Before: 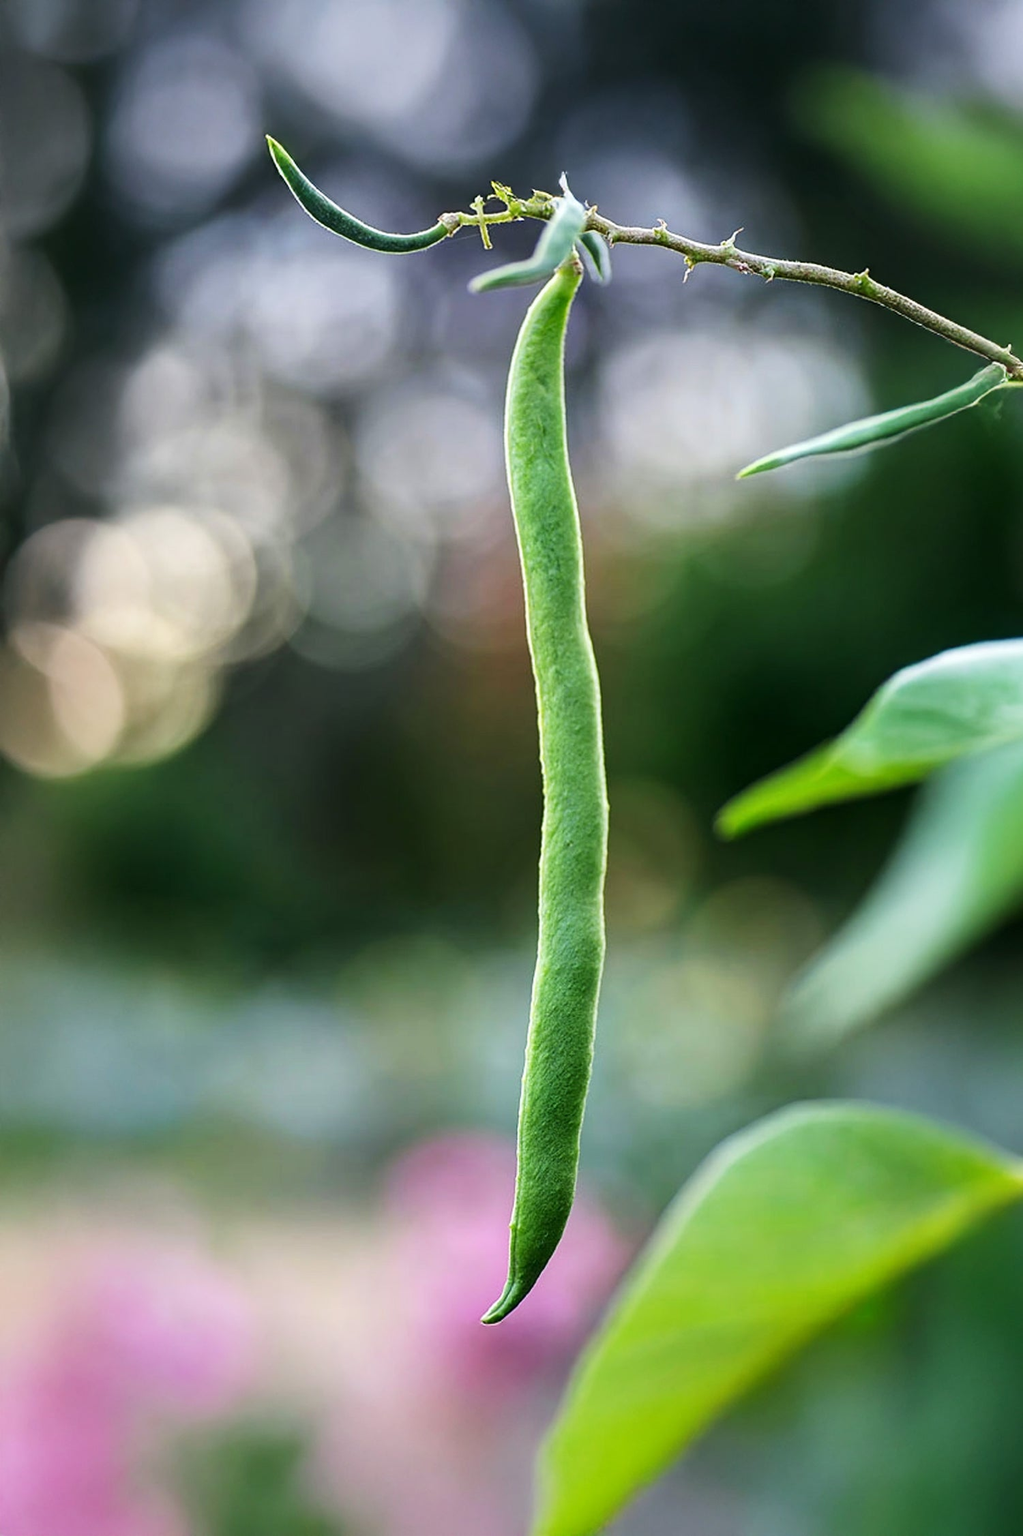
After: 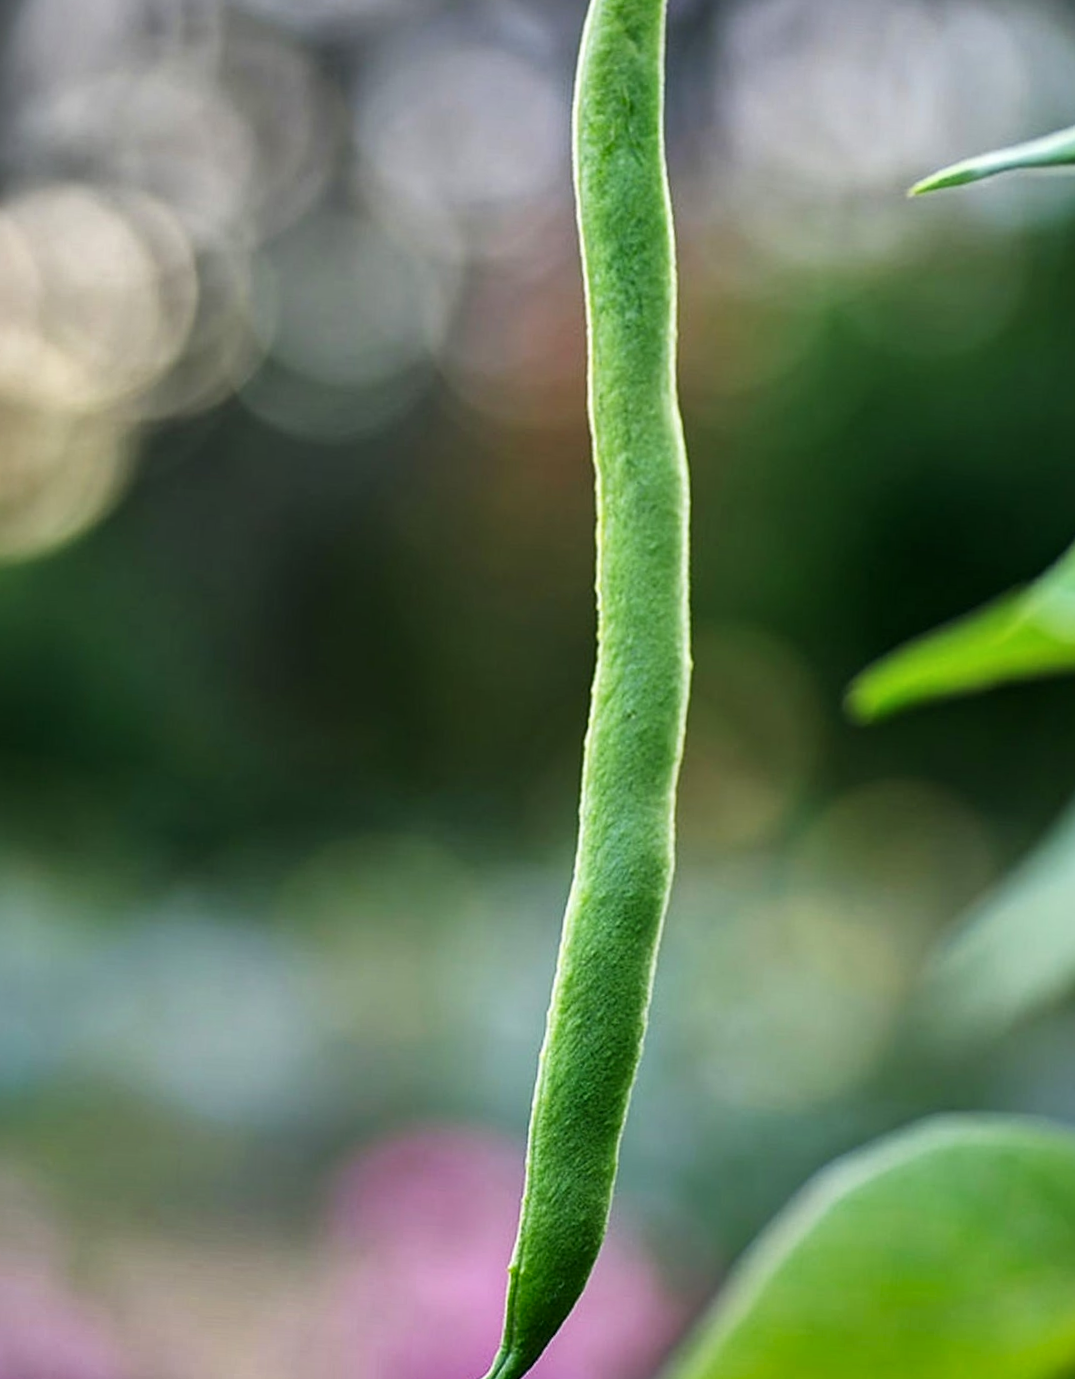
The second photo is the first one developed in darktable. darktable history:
crop and rotate: angle -3.56°, left 9.8%, top 21.044%, right 11.983%, bottom 12.118%
exposure: compensate highlight preservation false
shadows and highlights: shadows 19.05, highlights -83.56, soften with gaussian
